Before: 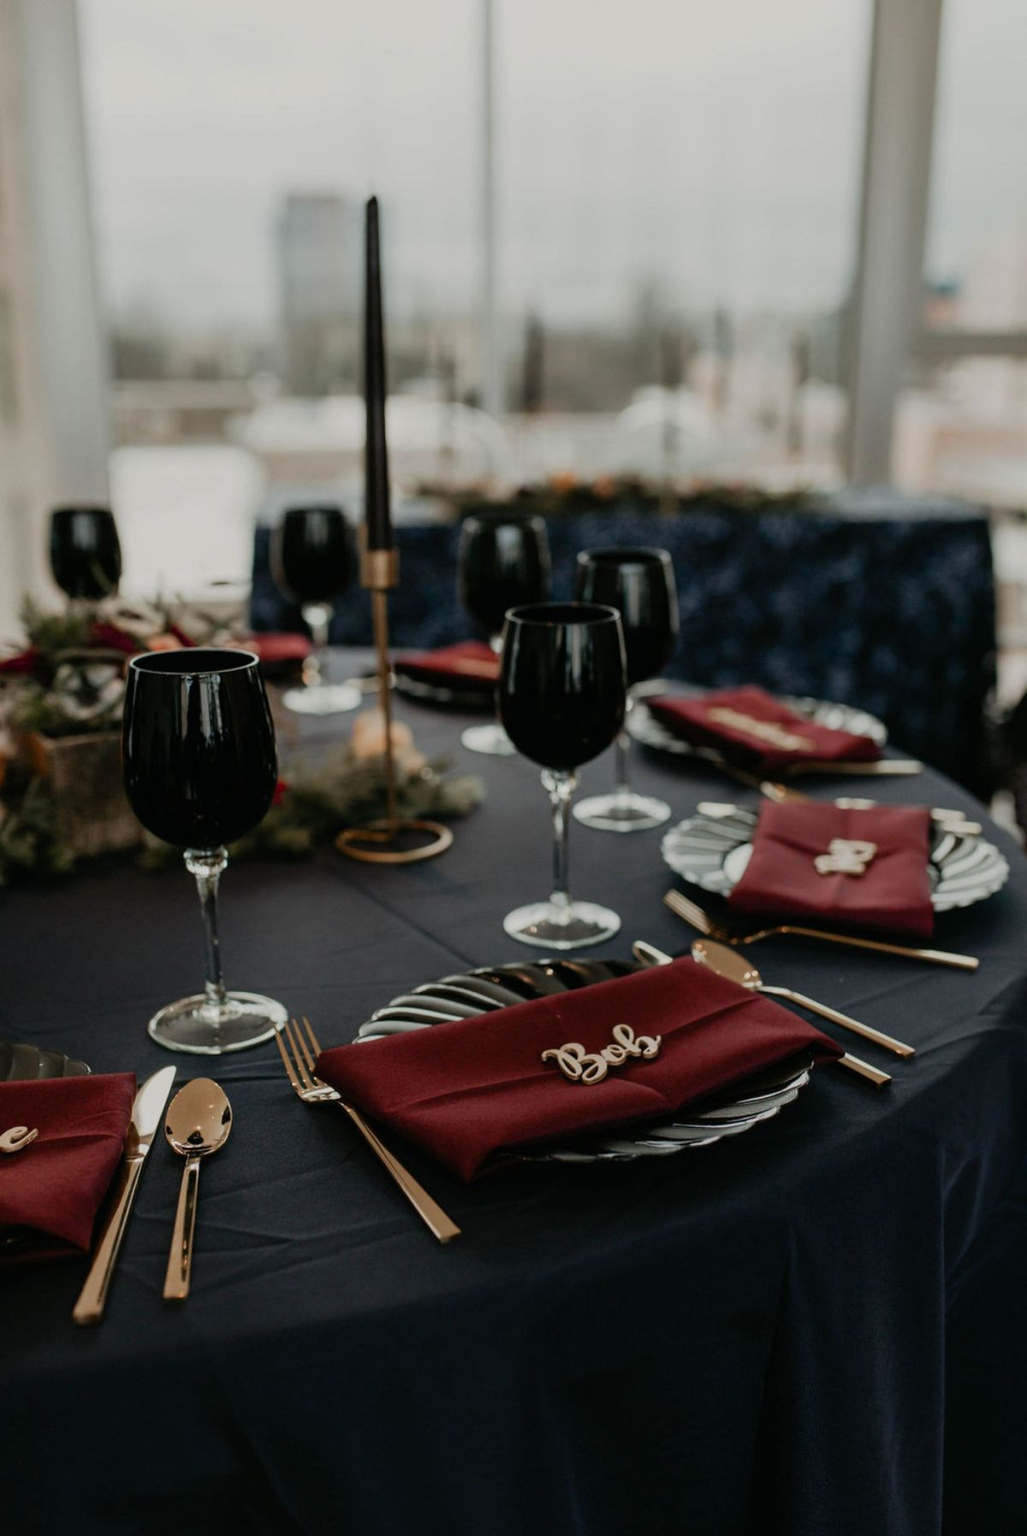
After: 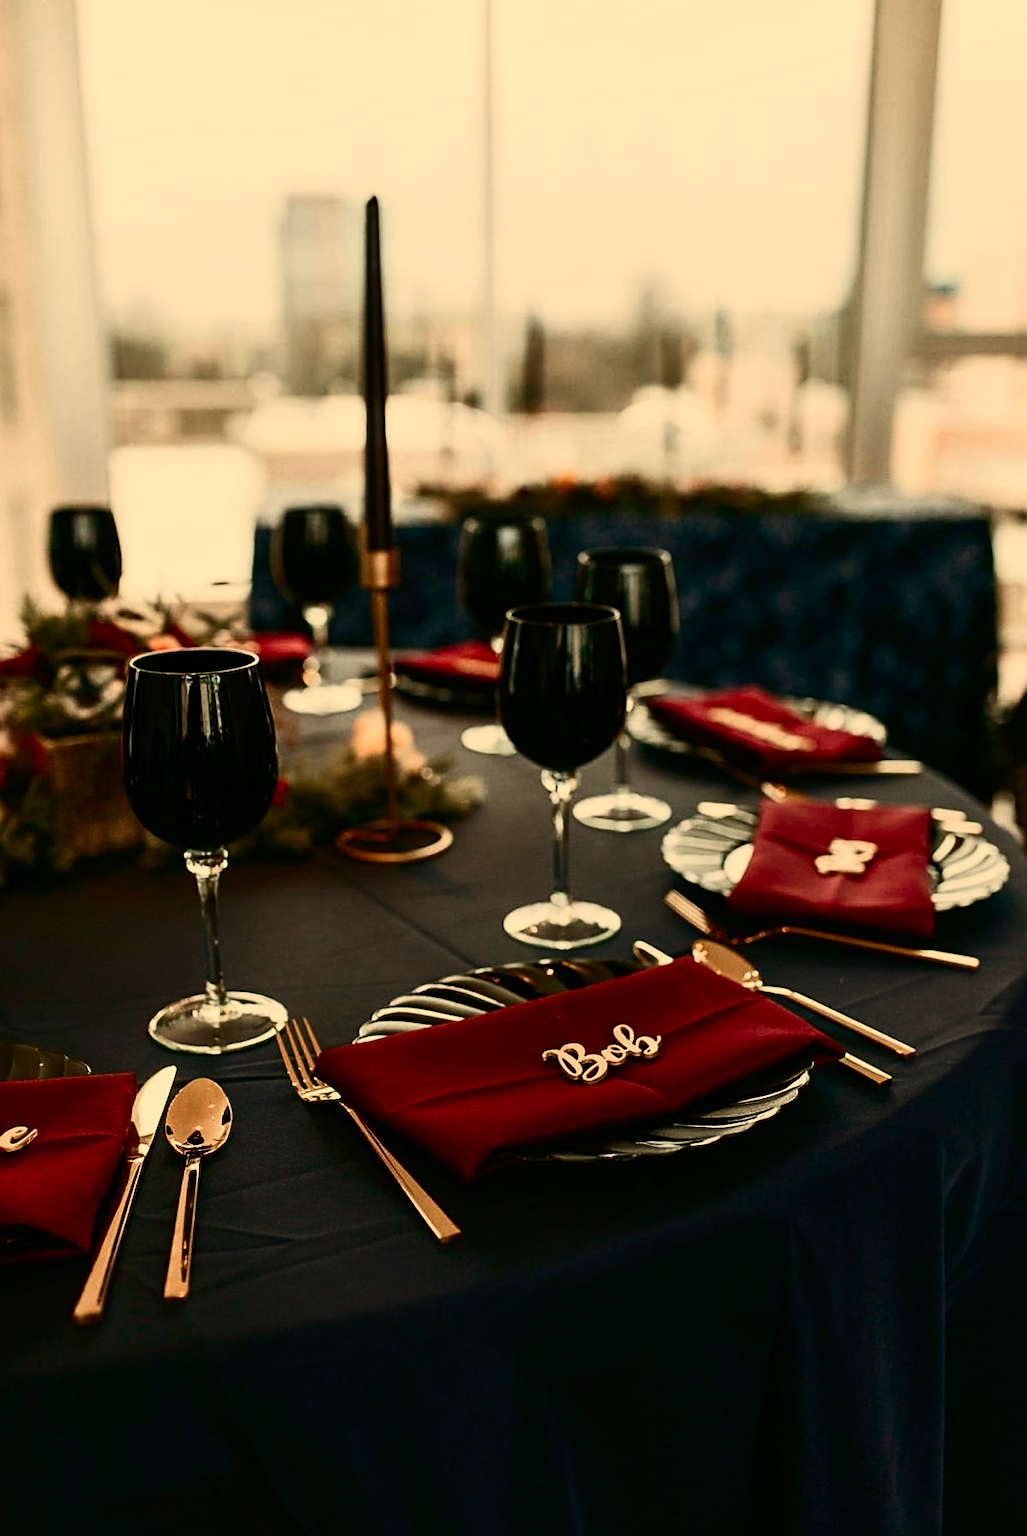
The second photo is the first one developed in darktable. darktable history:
levels: levels [0, 0.478, 1]
contrast brightness saturation: contrast 0.4, brightness 0.05, saturation 0.25
white balance: red 1.138, green 0.996, blue 0.812
sharpen: on, module defaults
